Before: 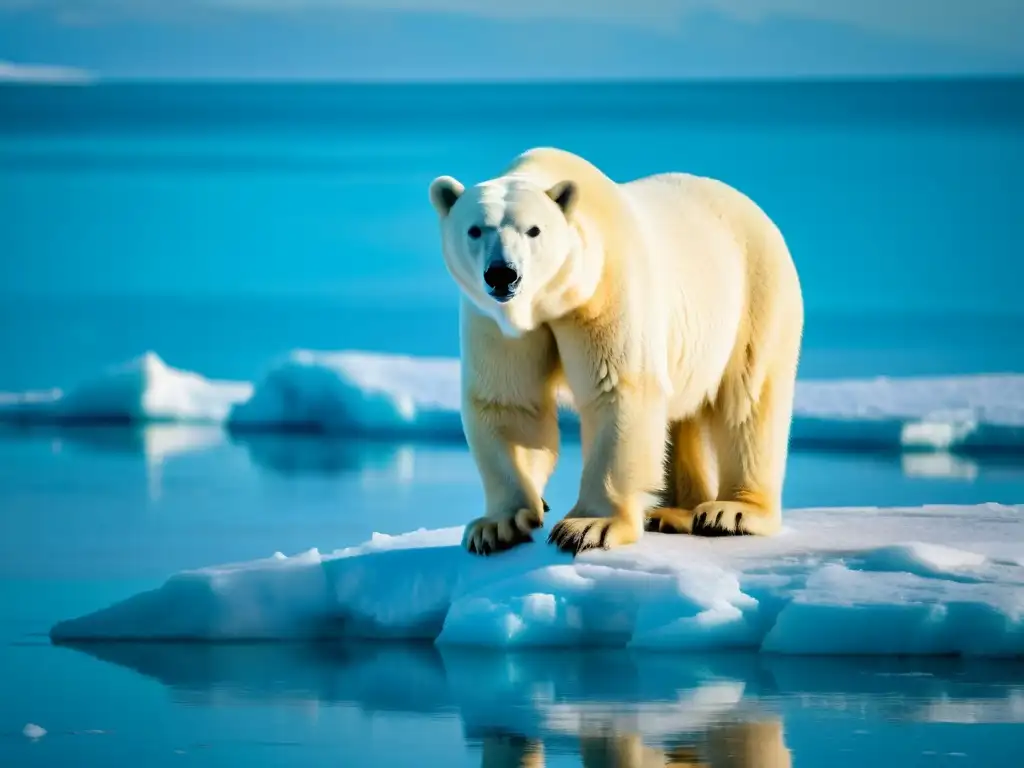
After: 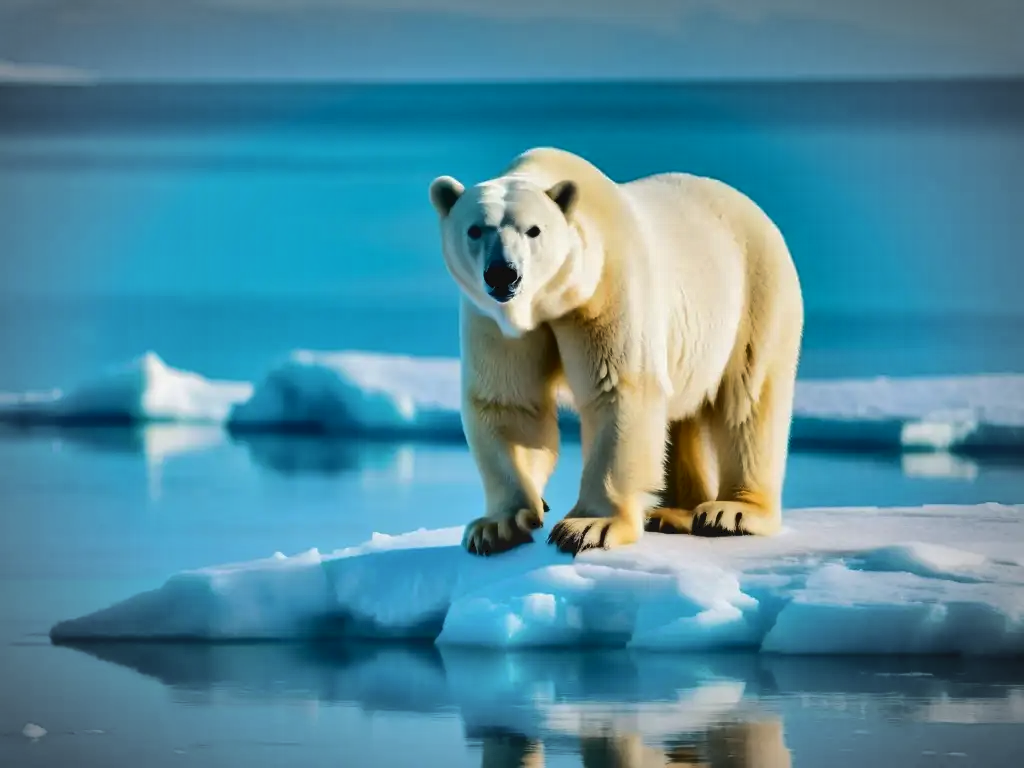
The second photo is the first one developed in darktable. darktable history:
tone curve: curves: ch0 [(0, 0) (0.003, 0.096) (0.011, 0.097) (0.025, 0.096) (0.044, 0.099) (0.069, 0.109) (0.1, 0.129) (0.136, 0.149) (0.177, 0.176) (0.224, 0.22) (0.277, 0.288) (0.335, 0.385) (0.399, 0.49) (0.468, 0.581) (0.543, 0.661) (0.623, 0.729) (0.709, 0.79) (0.801, 0.849) (0.898, 0.912) (1, 1)], color space Lab, independent channels, preserve colors none
shadows and highlights: shadows 21.03, highlights -81.69, shadows color adjustment 99.13%, highlights color adjustment 0.804%, soften with gaussian
vignetting: automatic ratio true
